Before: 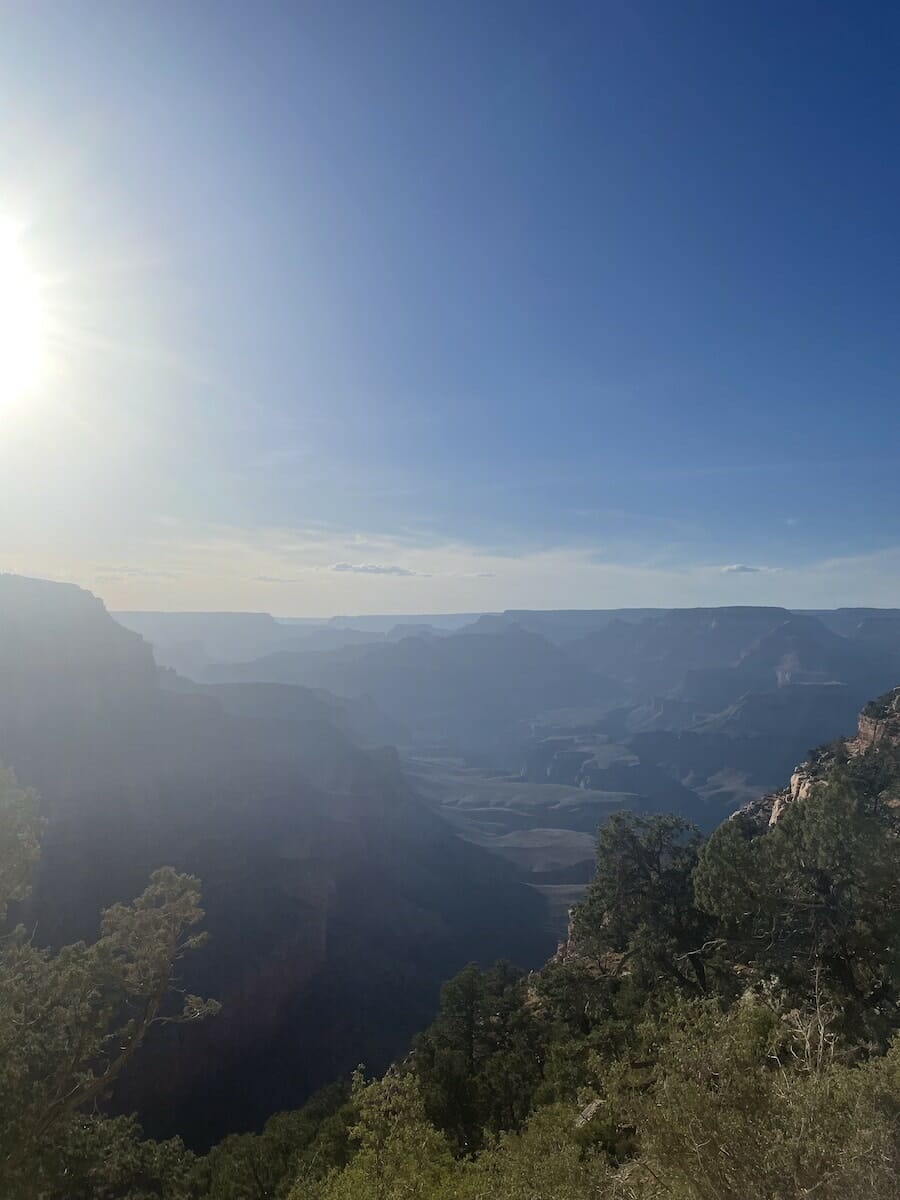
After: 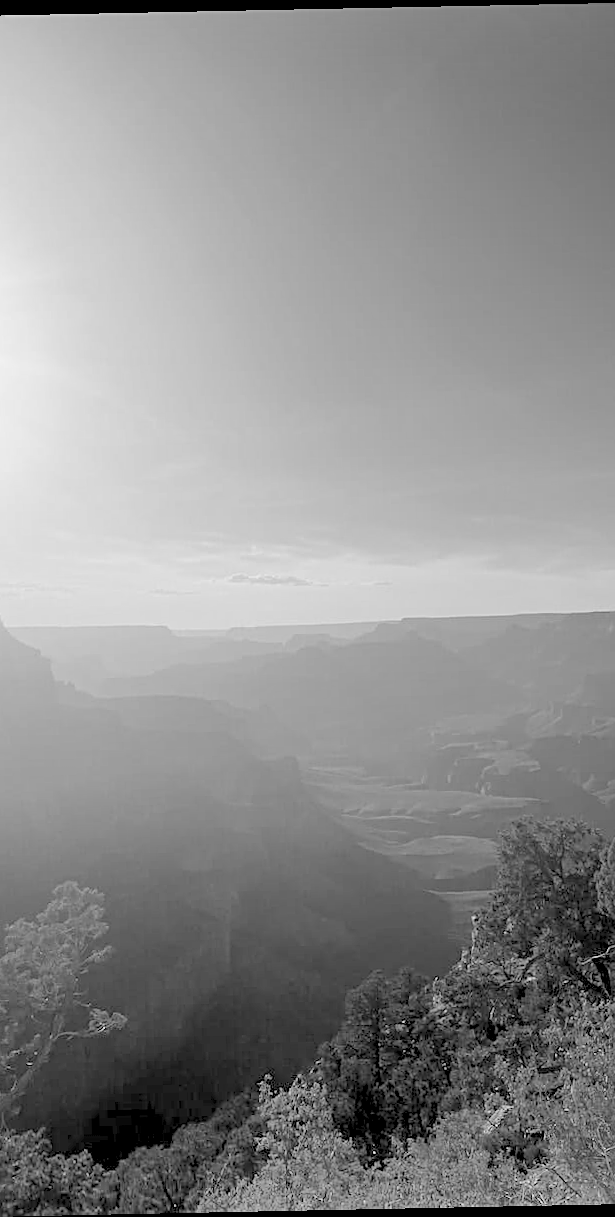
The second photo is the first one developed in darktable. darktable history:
white balance: red 1.009, blue 1.027
monochrome: on, module defaults
rotate and perspective: rotation -1.17°, automatic cropping off
shadows and highlights: shadows 37.27, highlights -28.18, soften with gaussian
crop and rotate: left 12.648%, right 20.685%
sharpen: on, module defaults
levels: levels [0.072, 0.414, 0.976]
